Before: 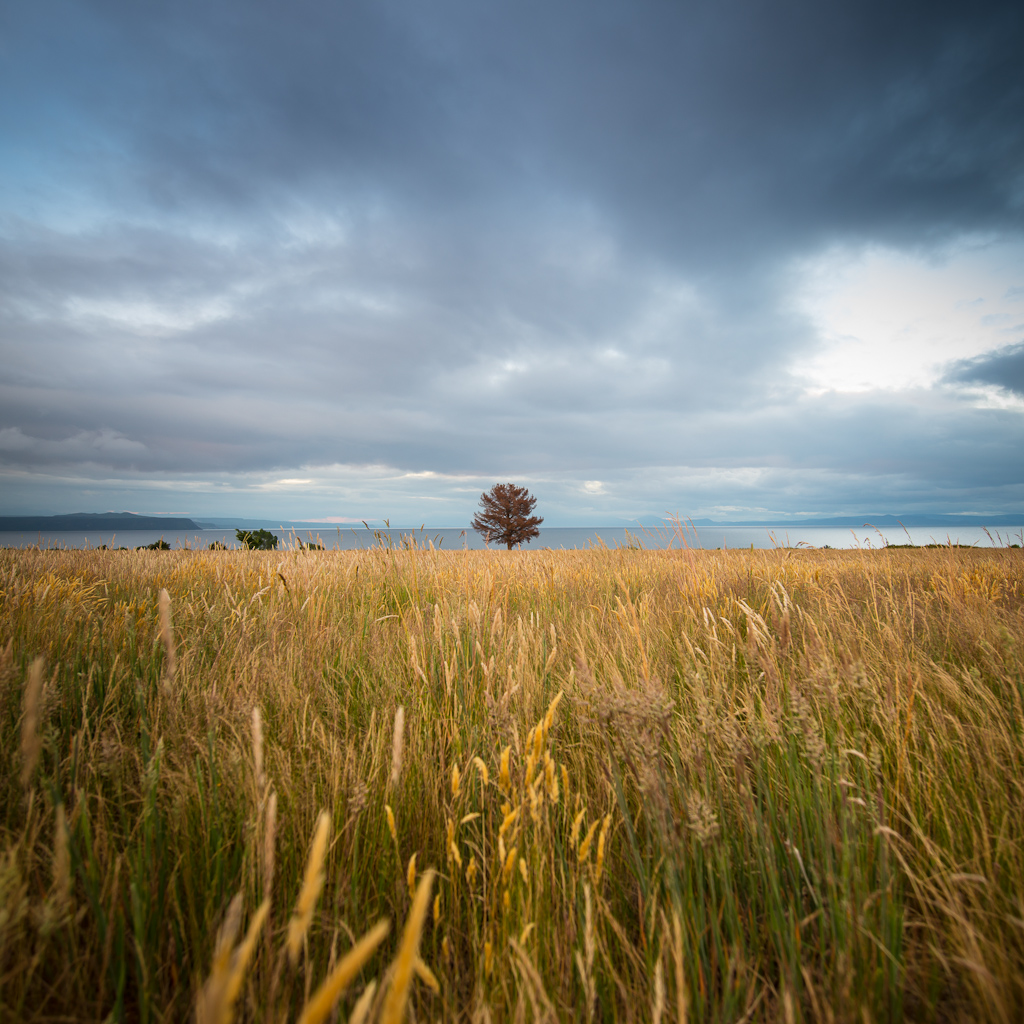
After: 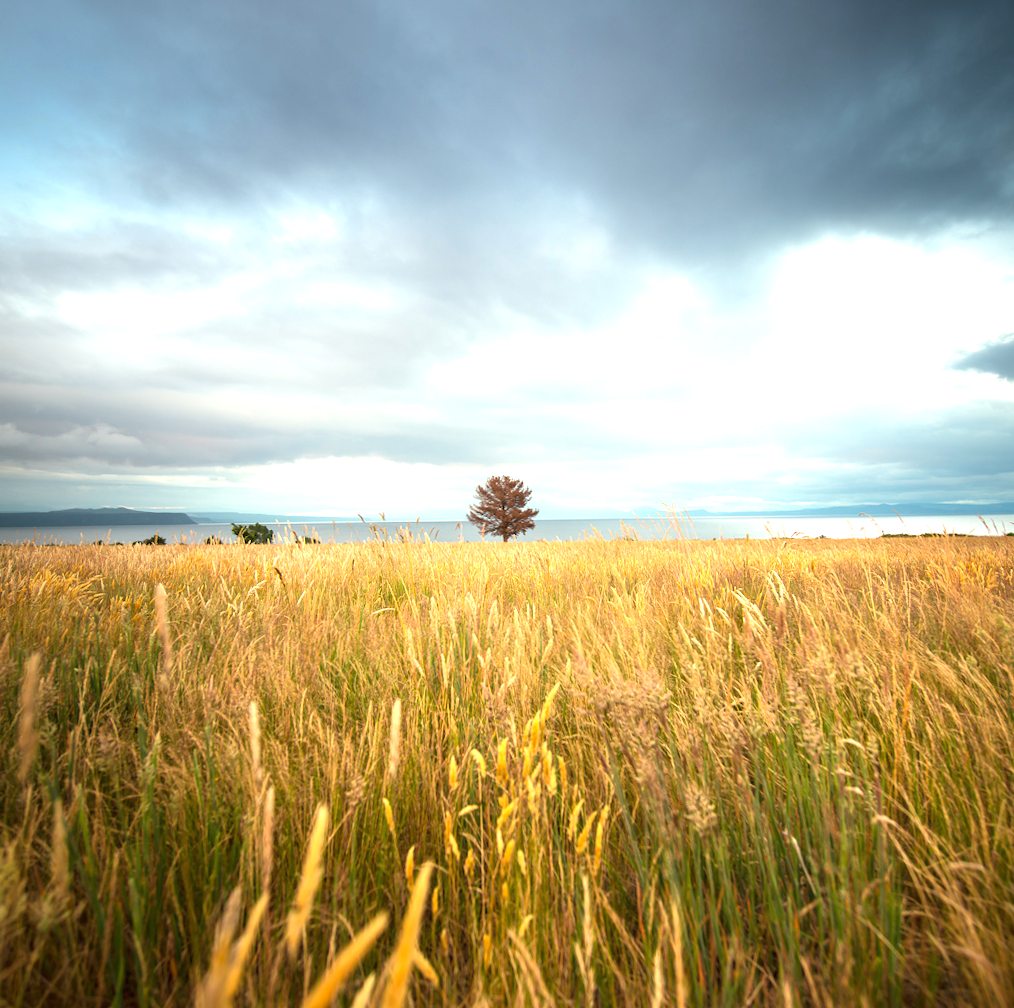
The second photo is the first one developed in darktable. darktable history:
white balance: red 1.029, blue 0.92
exposure: black level correction 0, exposure 1.45 EV, compensate exposure bias true, compensate highlight preservation false
rotate and perspective: rotation -0.45°, automatic cropping original format, crop left 0.008, crop right 0.992, crop top 0.012, crop bottom 0.988
